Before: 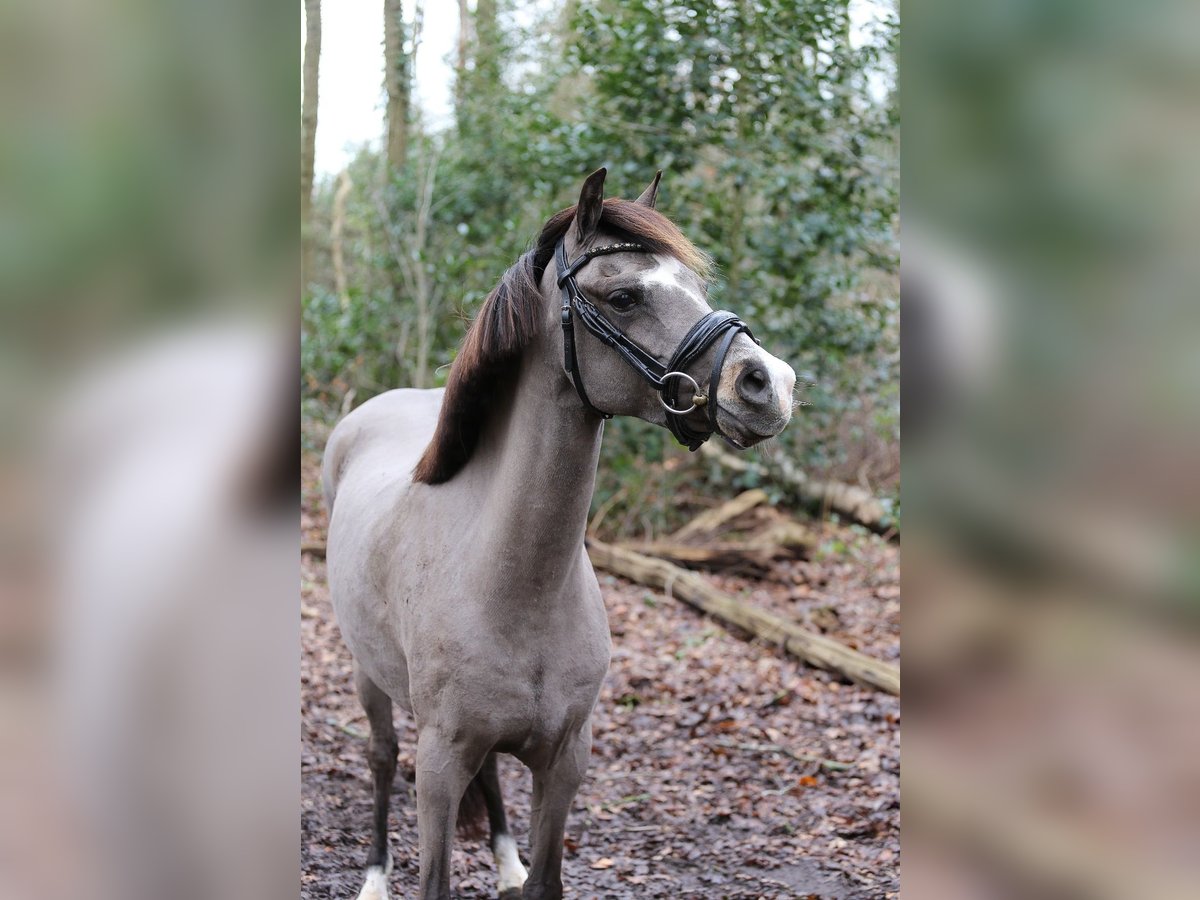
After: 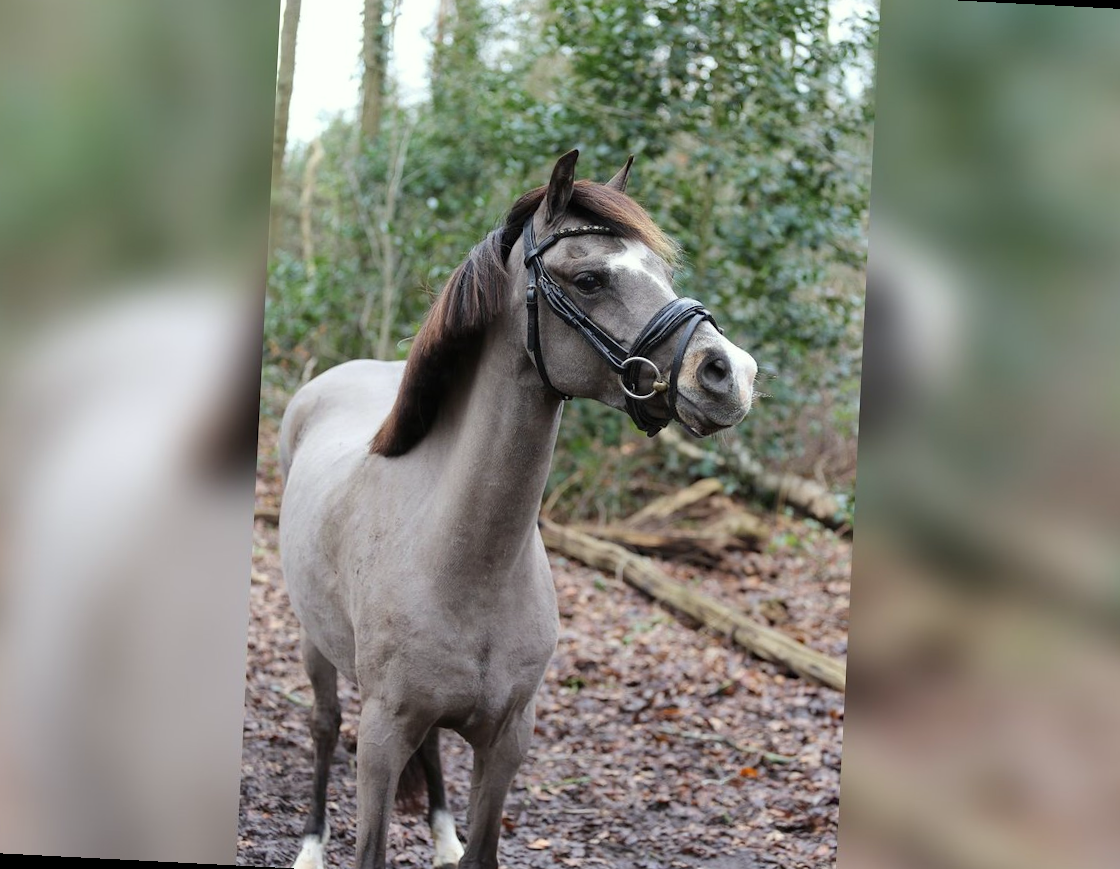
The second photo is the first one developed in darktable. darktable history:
color correction: highlights a* -2.49, highlights b* 2.42
crop and rotate: angle -2.95°, left 5.192%, top 5.217%, right 4.79%, bottom 4.261%
